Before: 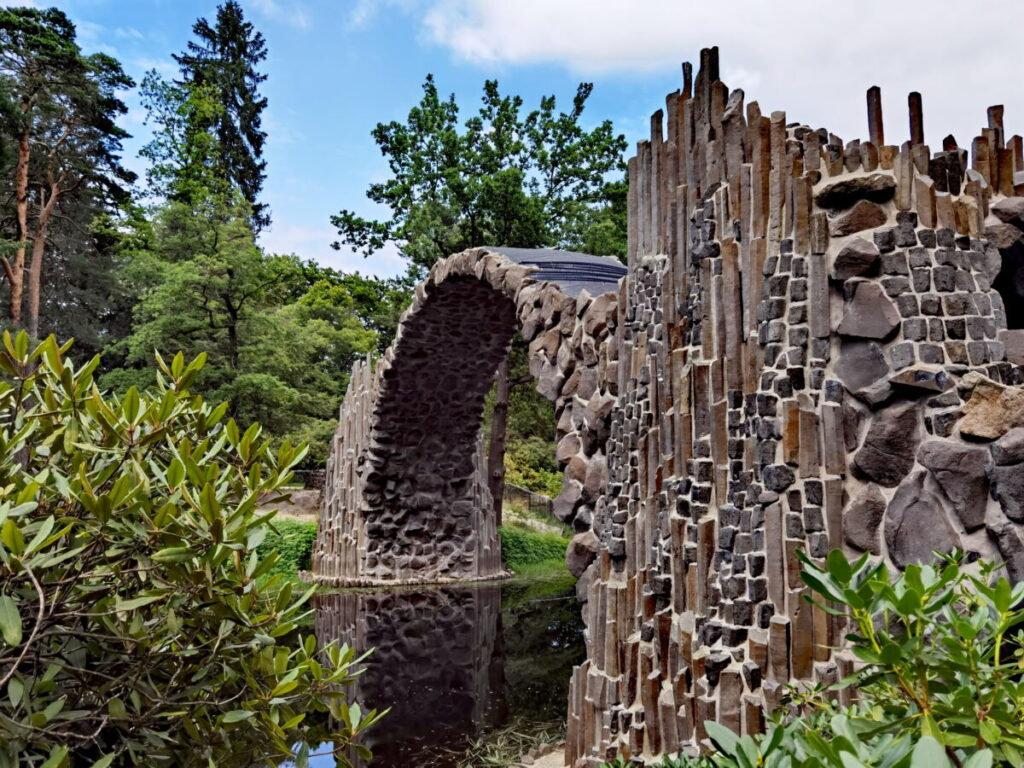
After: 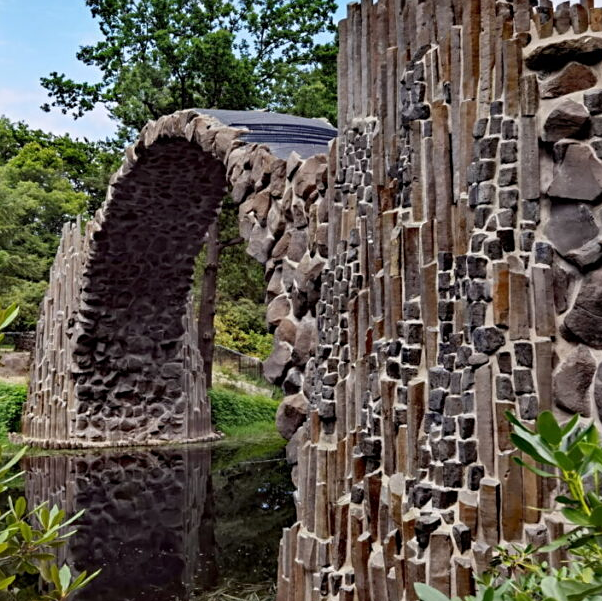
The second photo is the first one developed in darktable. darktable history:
sharpen: amount 0.212
crop and rotate: left 28.4%, top 18.067%, right 12.747%, bottom 3.617%
